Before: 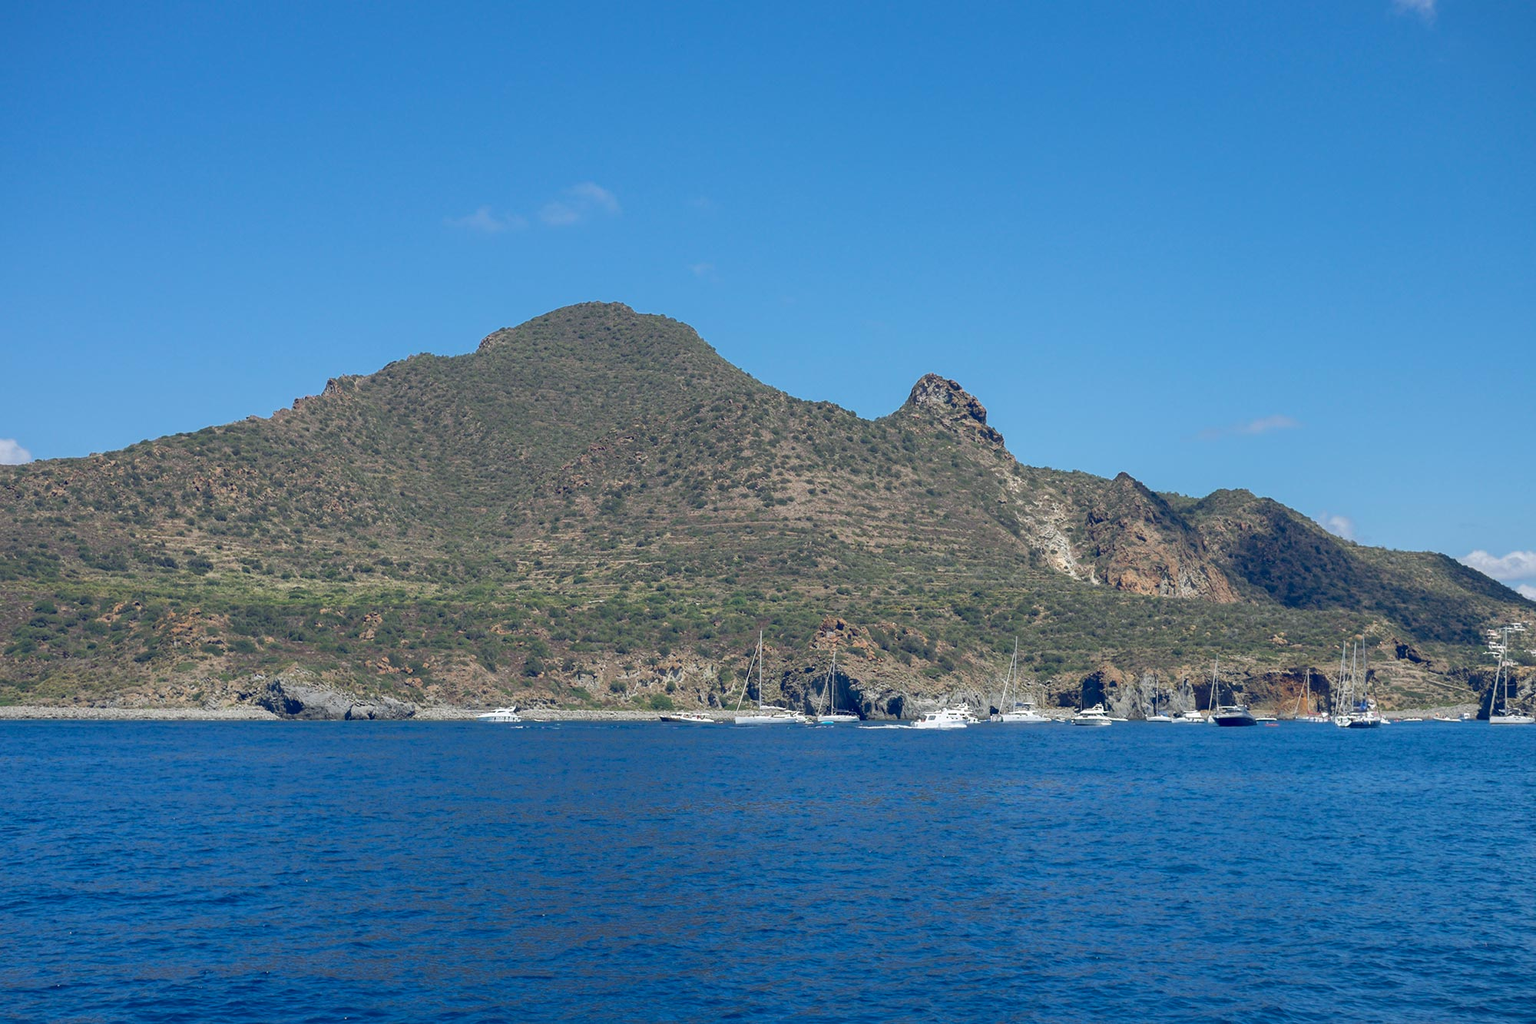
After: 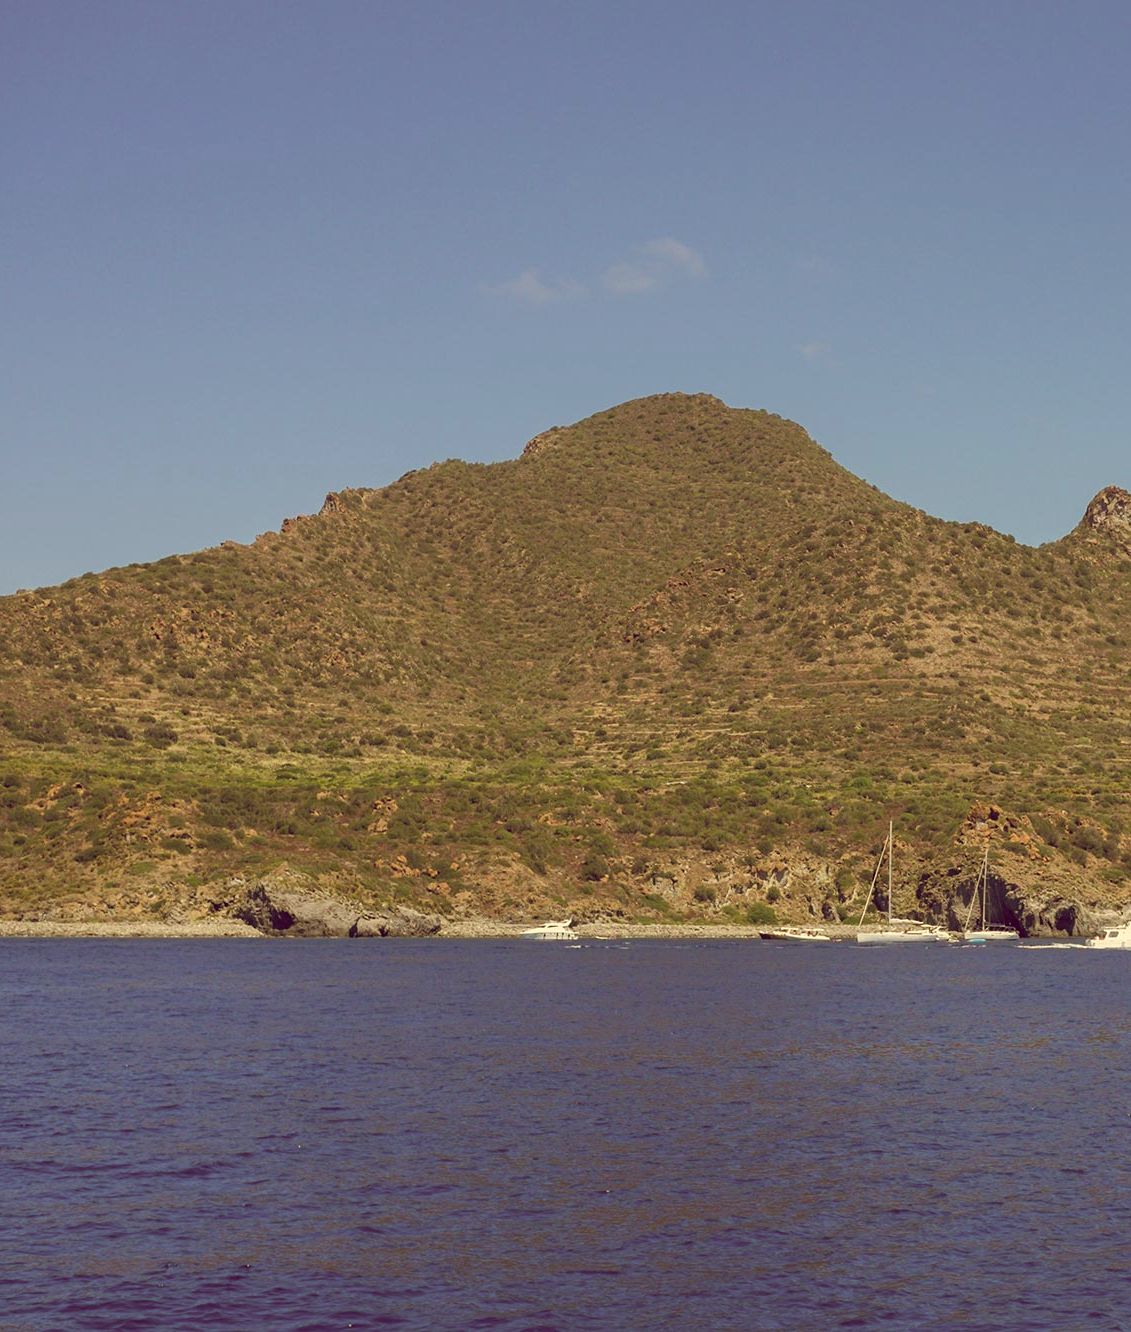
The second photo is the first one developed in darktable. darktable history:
crop: left 5.005%, right 38.426%
color correction: highlights a* 1.09, highlights b* 25.05, shadows a* 16.03, shadows b* 24.62
